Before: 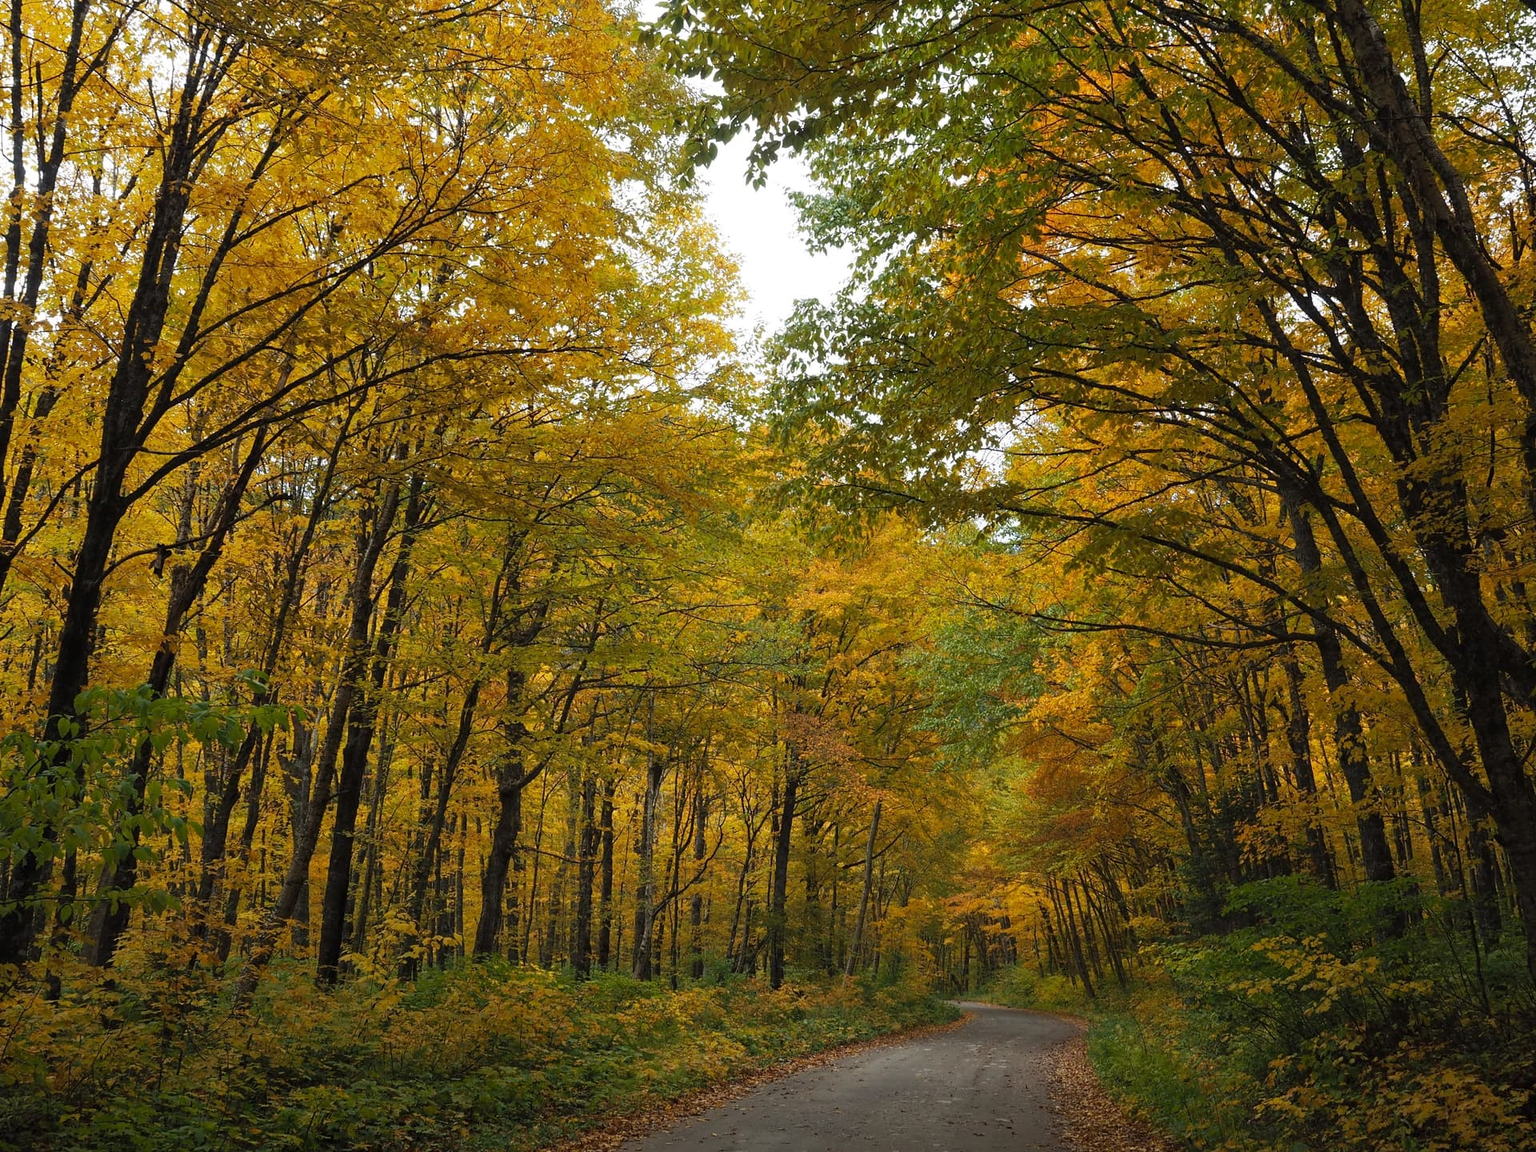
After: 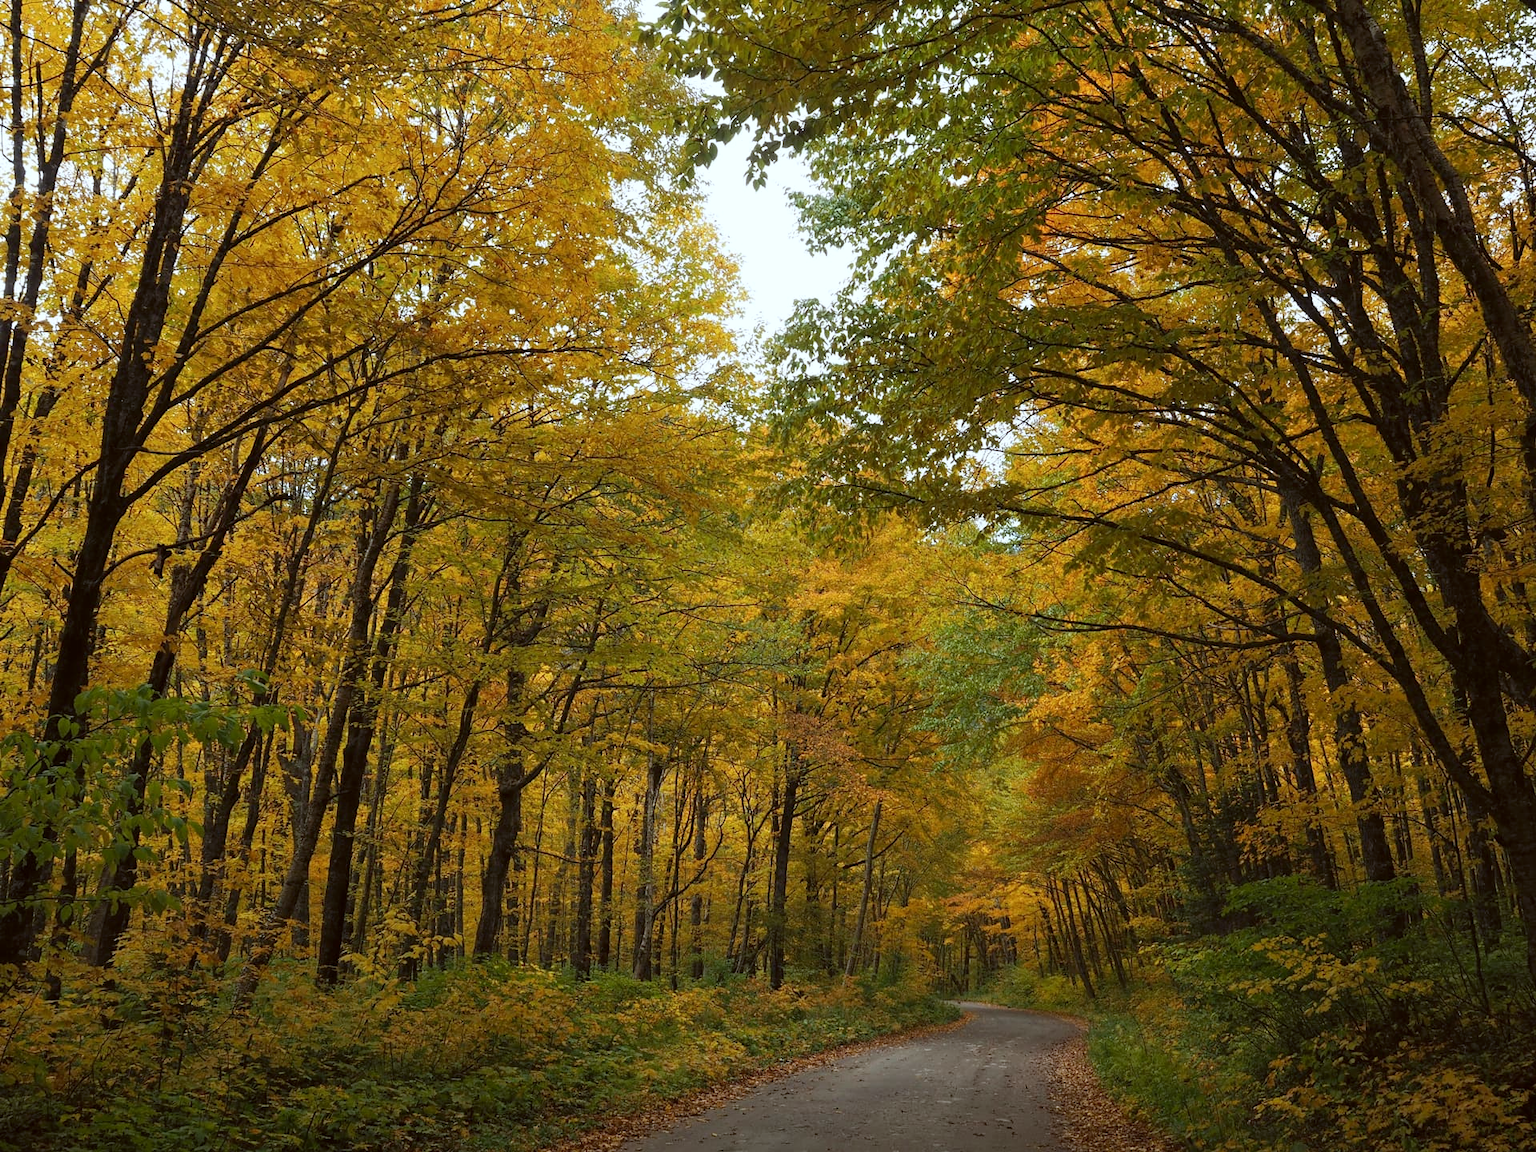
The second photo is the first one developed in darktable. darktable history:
color correction: highlights a* -3.28, highlights b* -6.24, shadows a* 3.1, shadows b* 5.19
